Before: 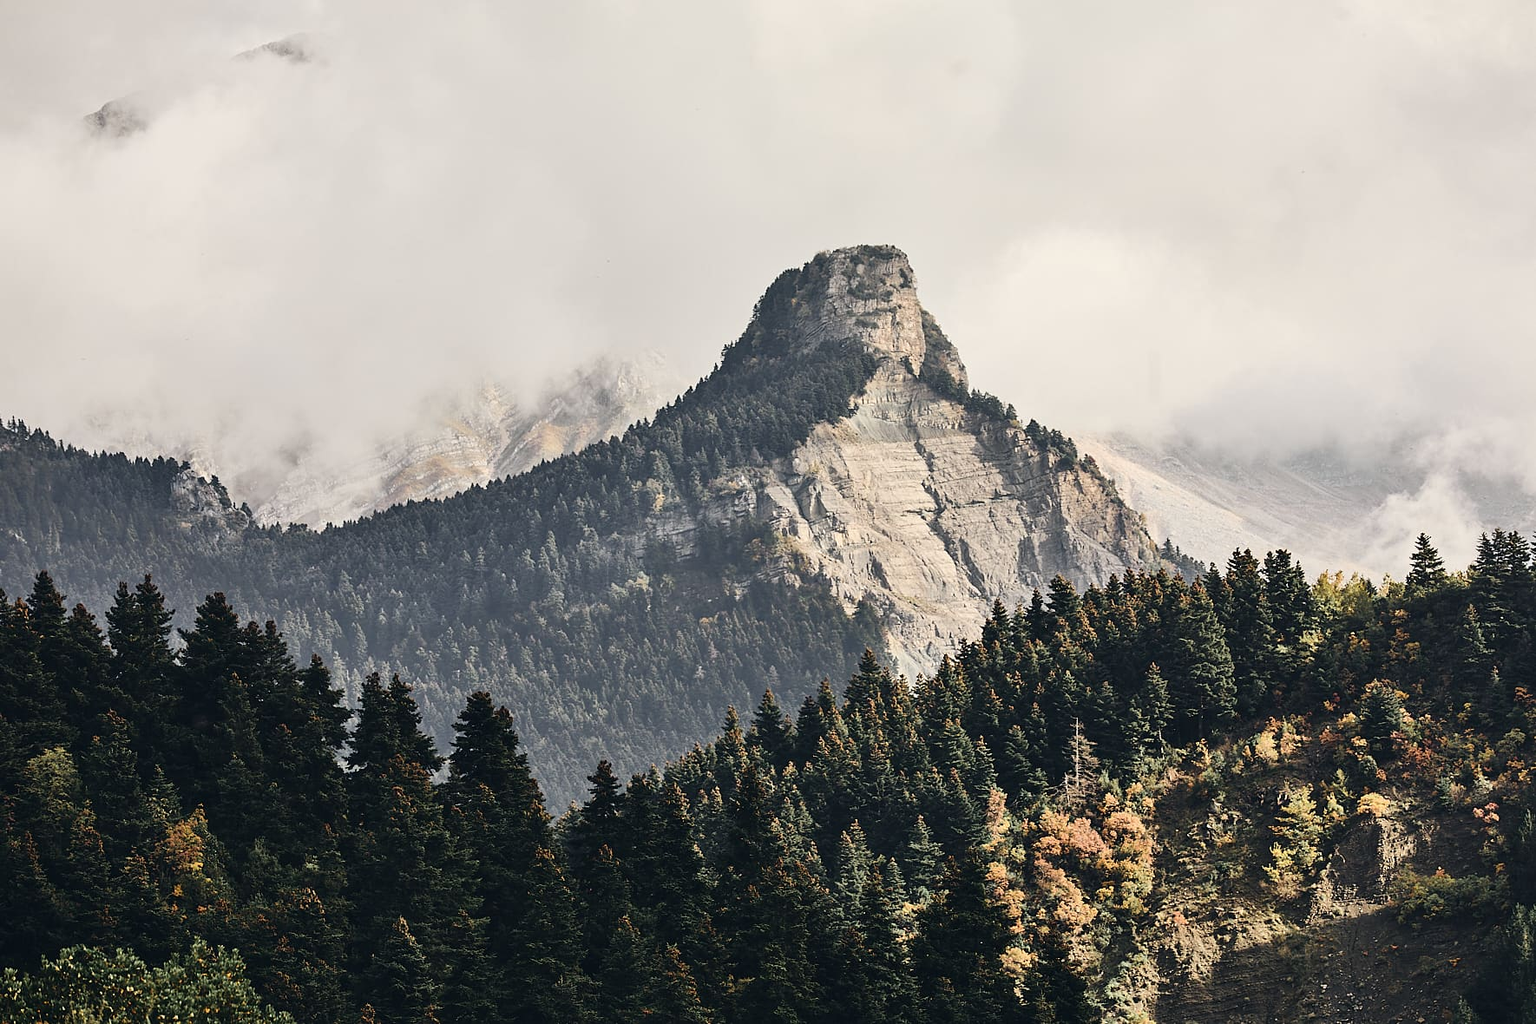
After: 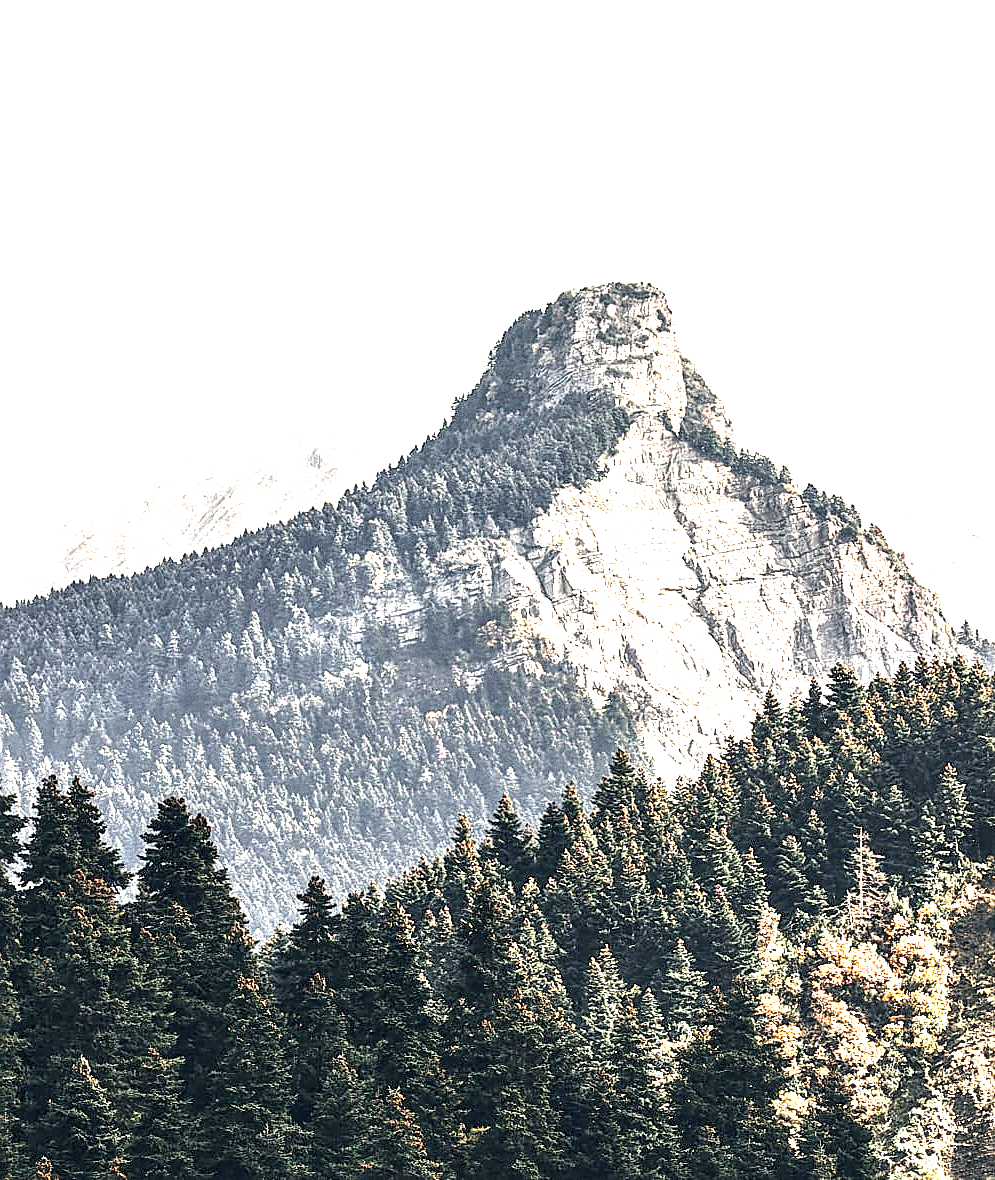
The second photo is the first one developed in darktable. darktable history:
crop: left 21.496%, right 22.254%
local contrast: highlights 65%, shadows 54%, detail 169%, midtone range 0.514
exposure: black level correction 0.001, exposure 1.646 EV, compensate exposure bias true, compensate highlight preservation false
grain: coarseness 11.82 ISO, strength 36.67%, mid-tones bias 74.17%
sharpen: on, module defaults
color balance: mode lift, gamma, gain (sRGB)
